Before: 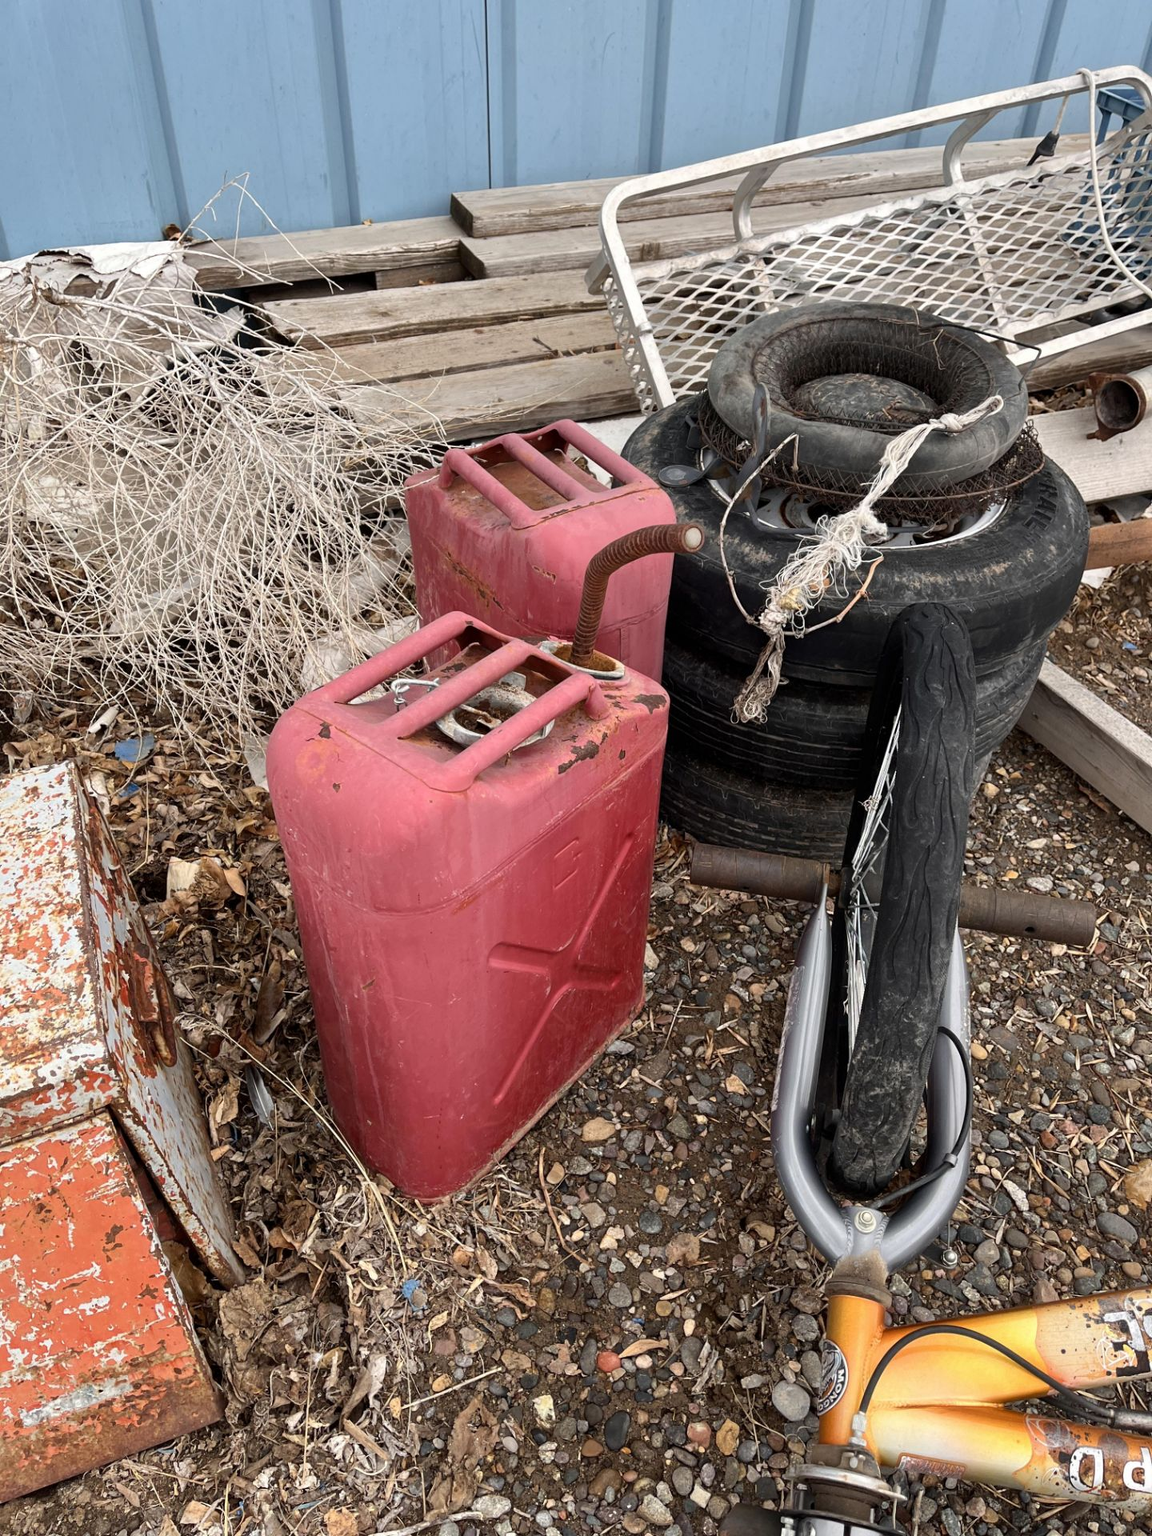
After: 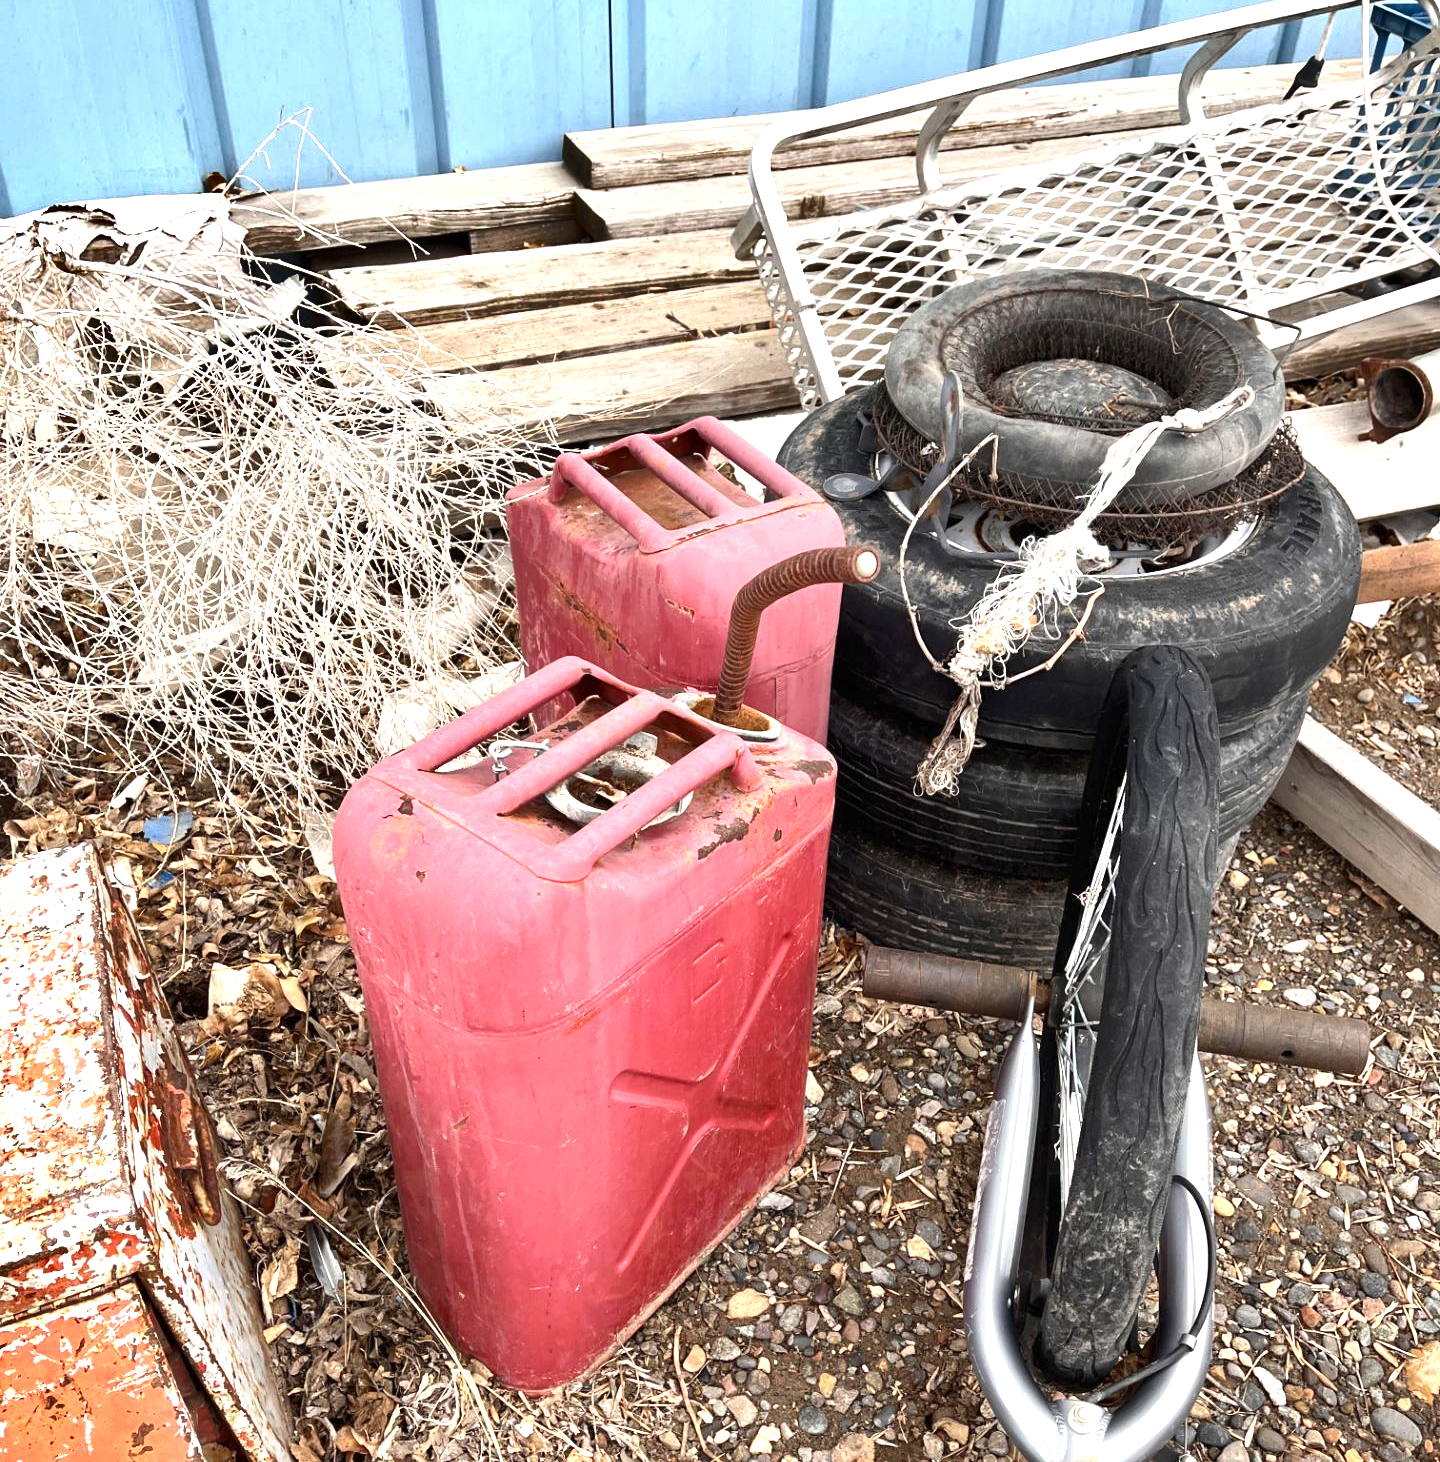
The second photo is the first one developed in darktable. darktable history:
shadows and highlights: shadows 13.77, white point adjustment 1.29, soften with gaussian
contrast brightness saturation: contrast 0.104, brightness 0.011, saturation 0.019
exposure: black level correction 0, exposure 1.099 EV, compensate exposure bias true, compensate highlight preservation false
crop: top 5.674%, bottom 18.171%
